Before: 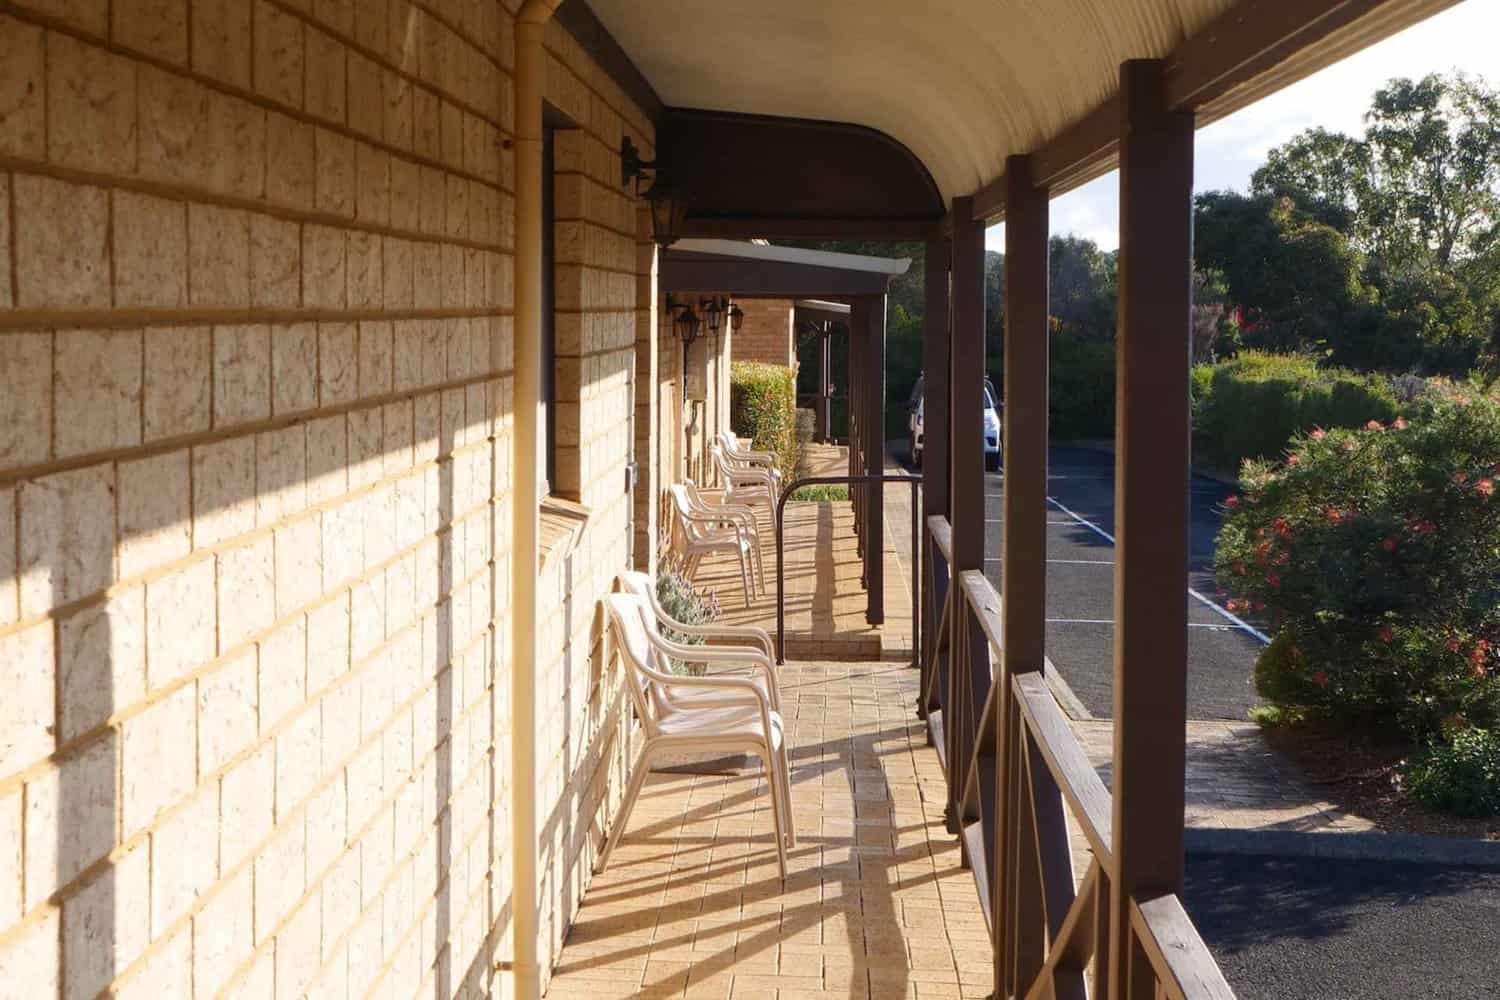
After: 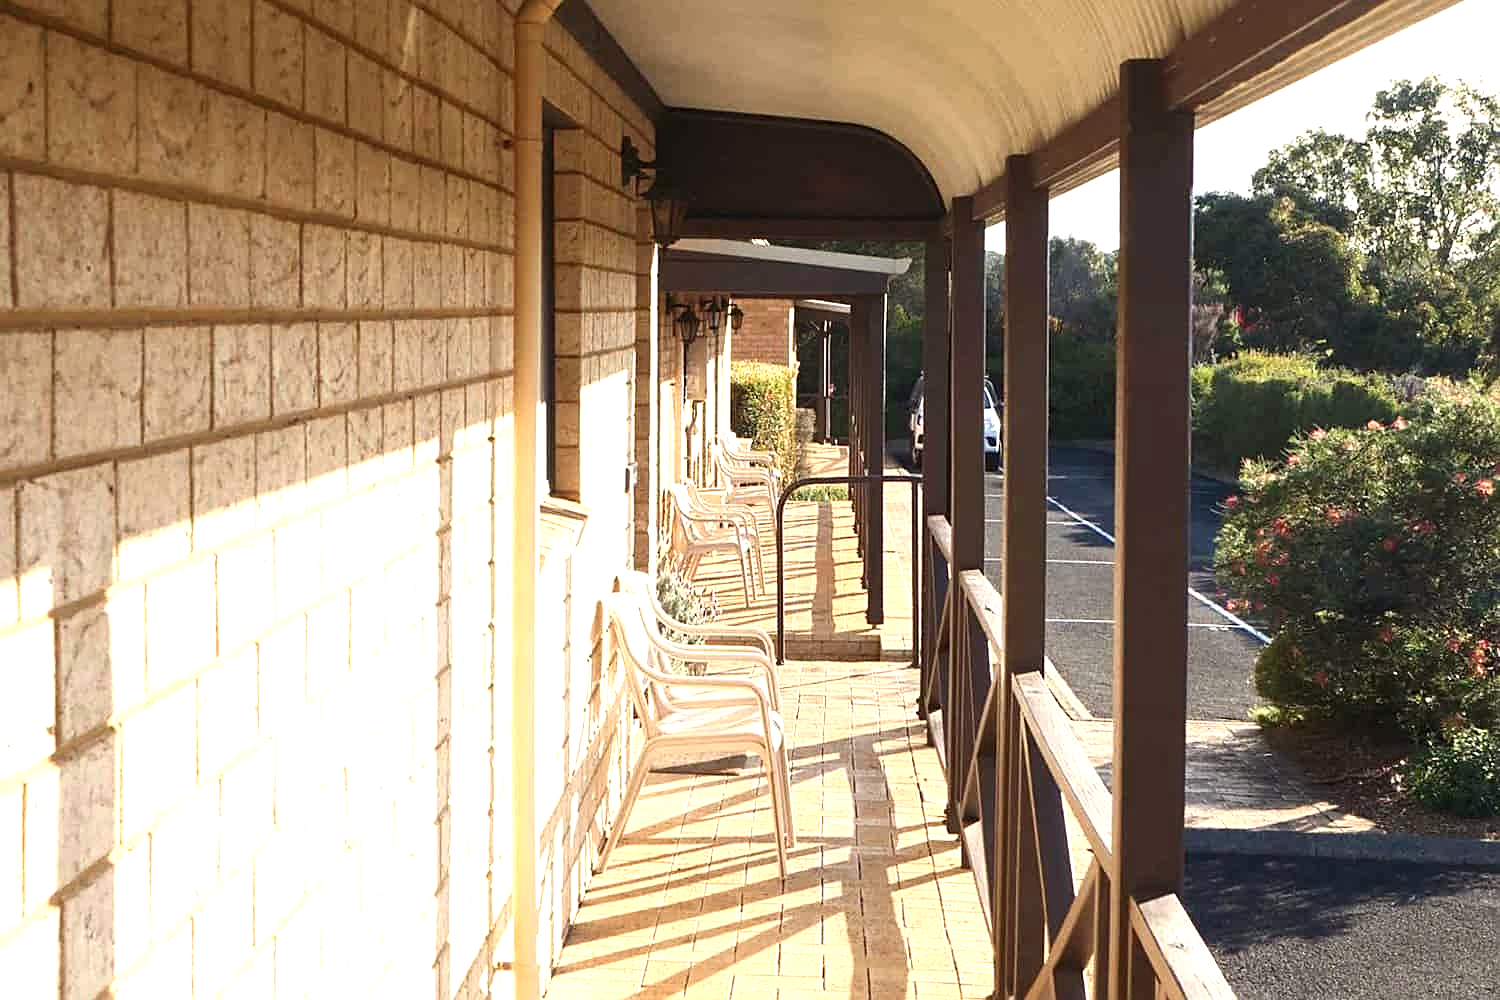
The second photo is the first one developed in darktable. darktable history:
contrast brightness saturation: contrast 0.11, saturation -0.17
sharpen: on, module defaults
exposure: black level correction 0, exposure 1 EV, compensate exposure bias true, compensate highlight preservation false
white balance: red 1.029, blue 0.92
